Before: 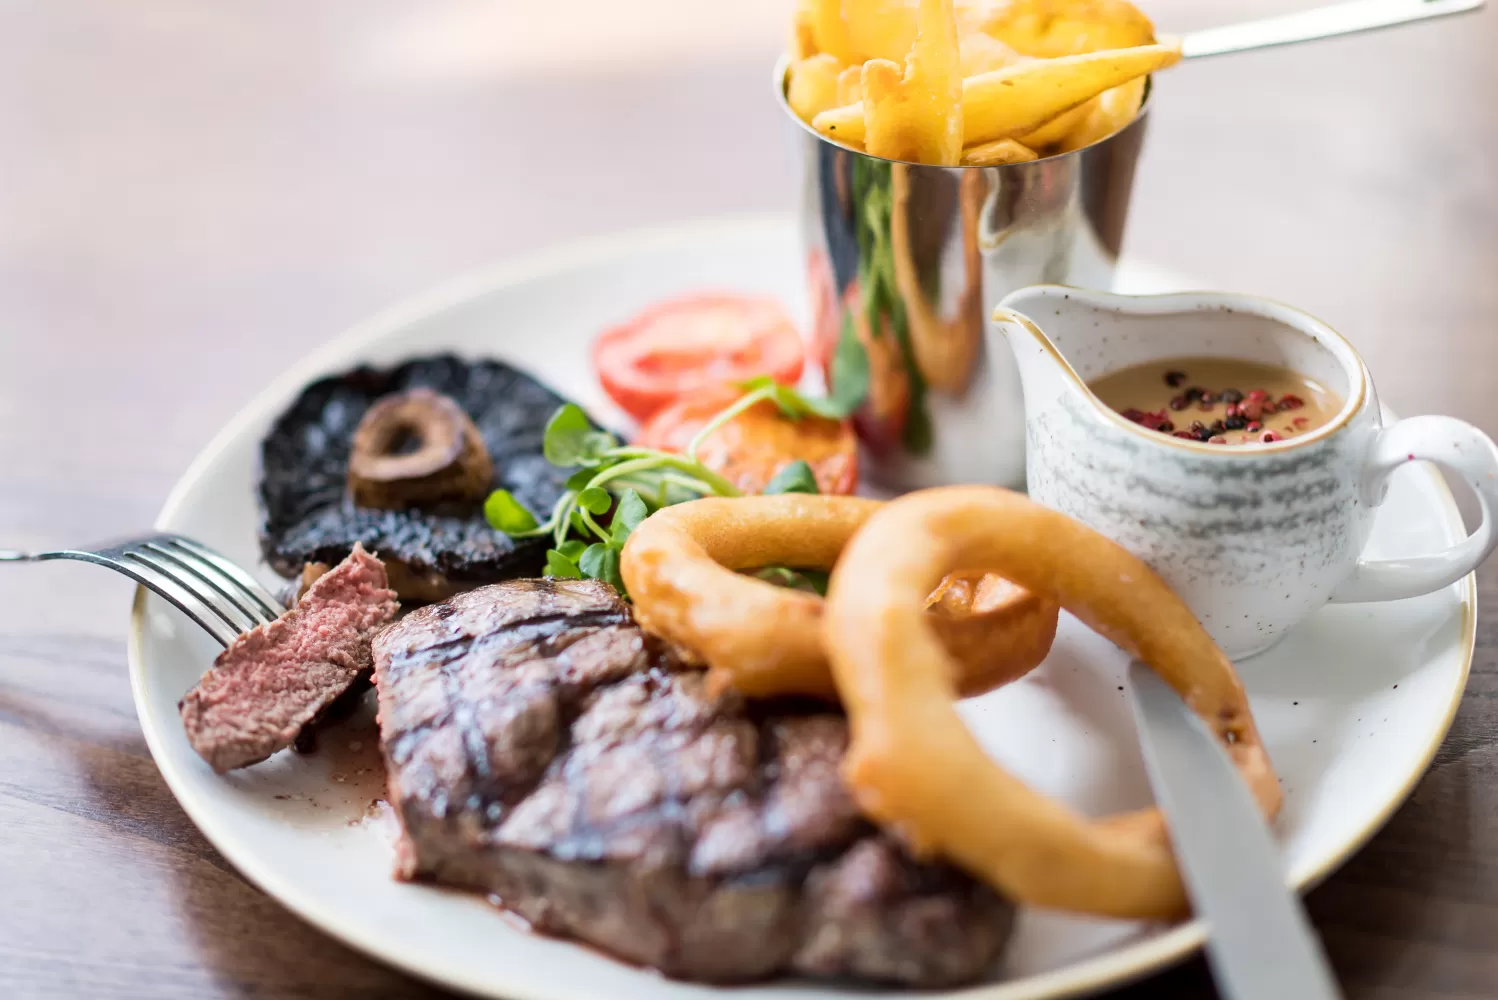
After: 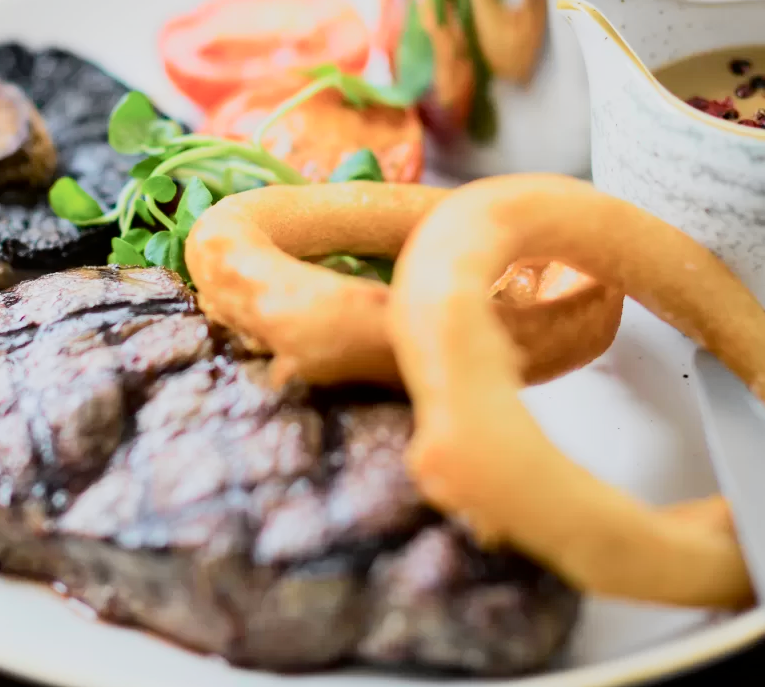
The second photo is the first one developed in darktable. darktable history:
tone curve: curves: ch0 [(0, 0) (0.048, 0.024) (0.099, 0.082) (0.227, 0.255) (0.407, 0.482) (0.543, 0.634) (0.719, 0.77) (0.837, 0.843) (1, 0.906)]; ch1 [(0, 0) (0.3, 0.268) (0.404, 0.374) (0.475, 0.463) (0.501, 0.499) (0.514, 0.502) (0.551, 0.541) (0.643, 0.648) (0.682, 0.674) (0.802, 0.812) (1, 1)]; ch2 [(0, 0) (0.259, 0.207) (0.323, 0.311) (0.364, 0.368) (0.442, 0.461) (0.498, 0.498) (0.531, 0.528) (0.581, 0.602) (0.629, 0.659) (0.768, 0.728) (1, 1)], color space Lab, independent channels, preserve colors none
crop and rotate: left 29.08%, top 31.256%, right 19.803%
